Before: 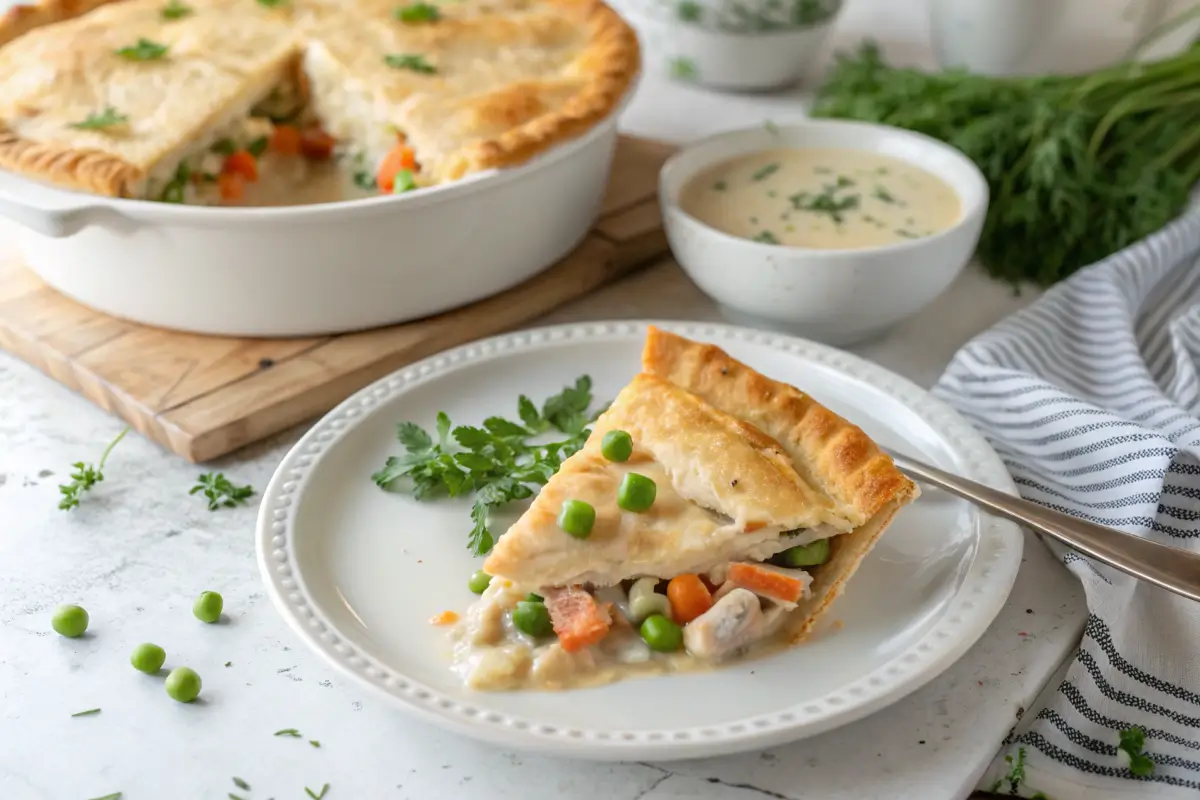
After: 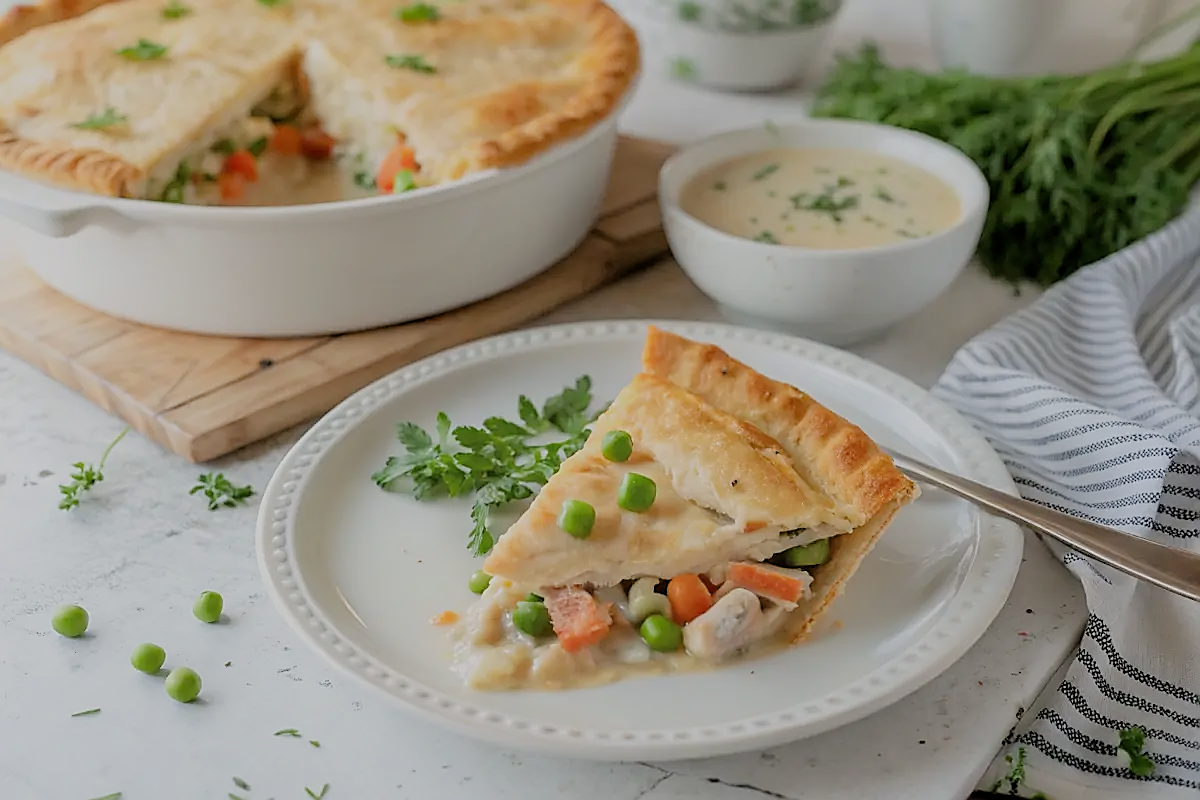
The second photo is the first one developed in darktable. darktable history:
sharpen: radius 1.391, amount 1.254, threshold 0.628
filmic rgb: black relative exposure -8.85 EV, white relative exposure 4.98 EV, target black luminance 0%, hardness 3.77, latitude 66.84%, contrast 0.815, highlights saturation mix 10.35%, shadows ↔ highlights balance 20.53%
